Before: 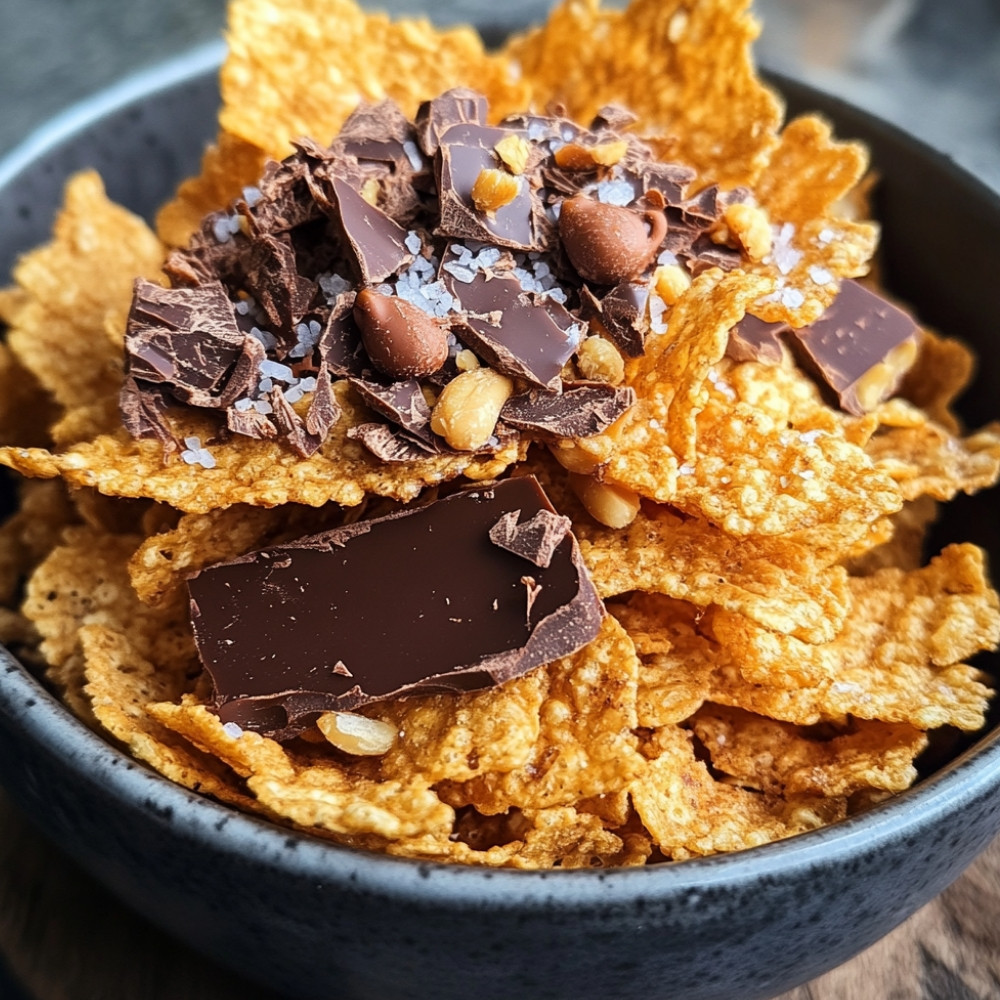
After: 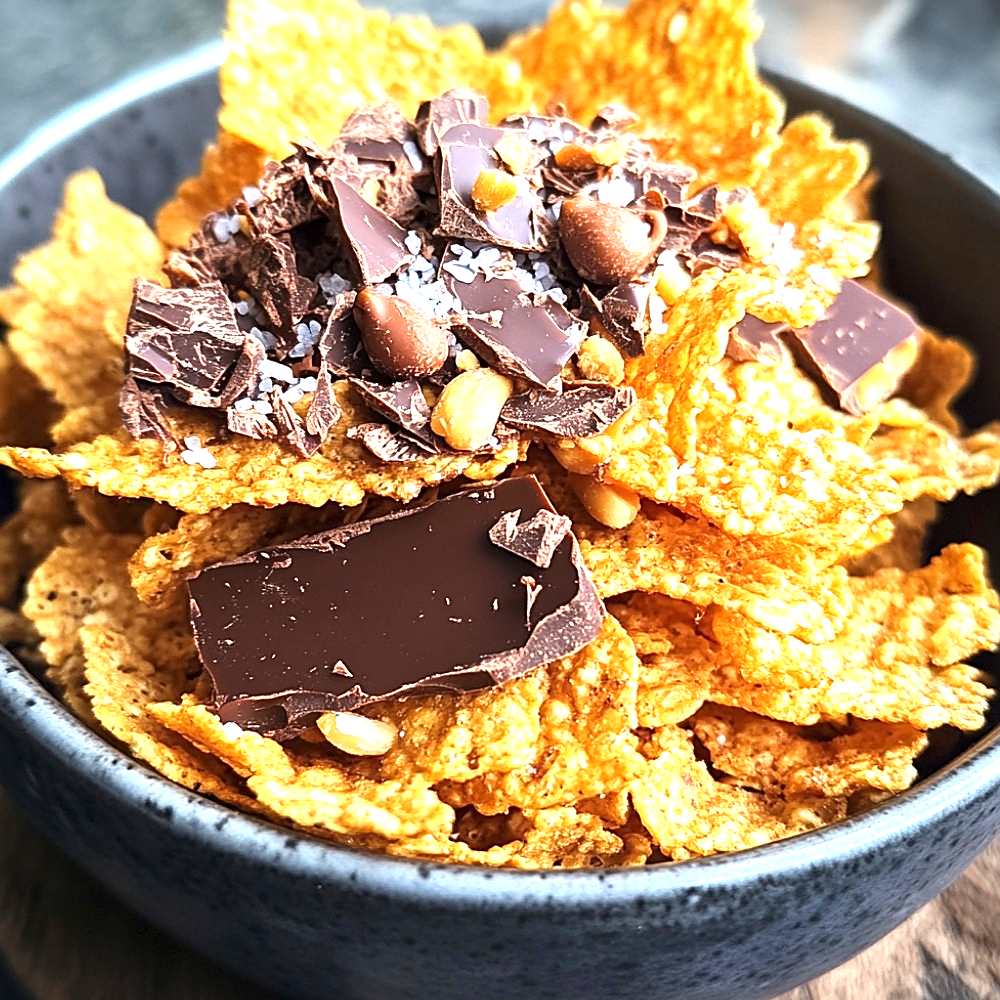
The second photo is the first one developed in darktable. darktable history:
exposure: exposure 1.061 EV, compensate highlight preservation false
sharpen: on, module defaults
